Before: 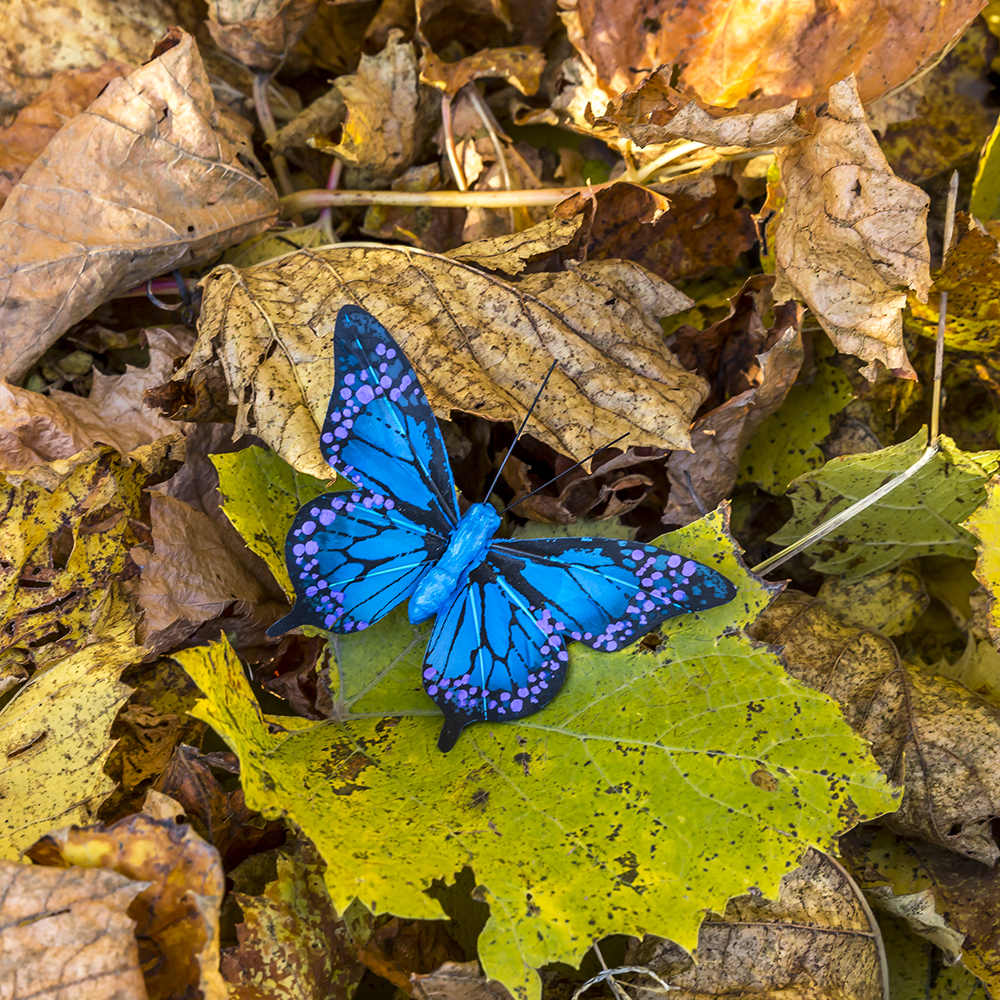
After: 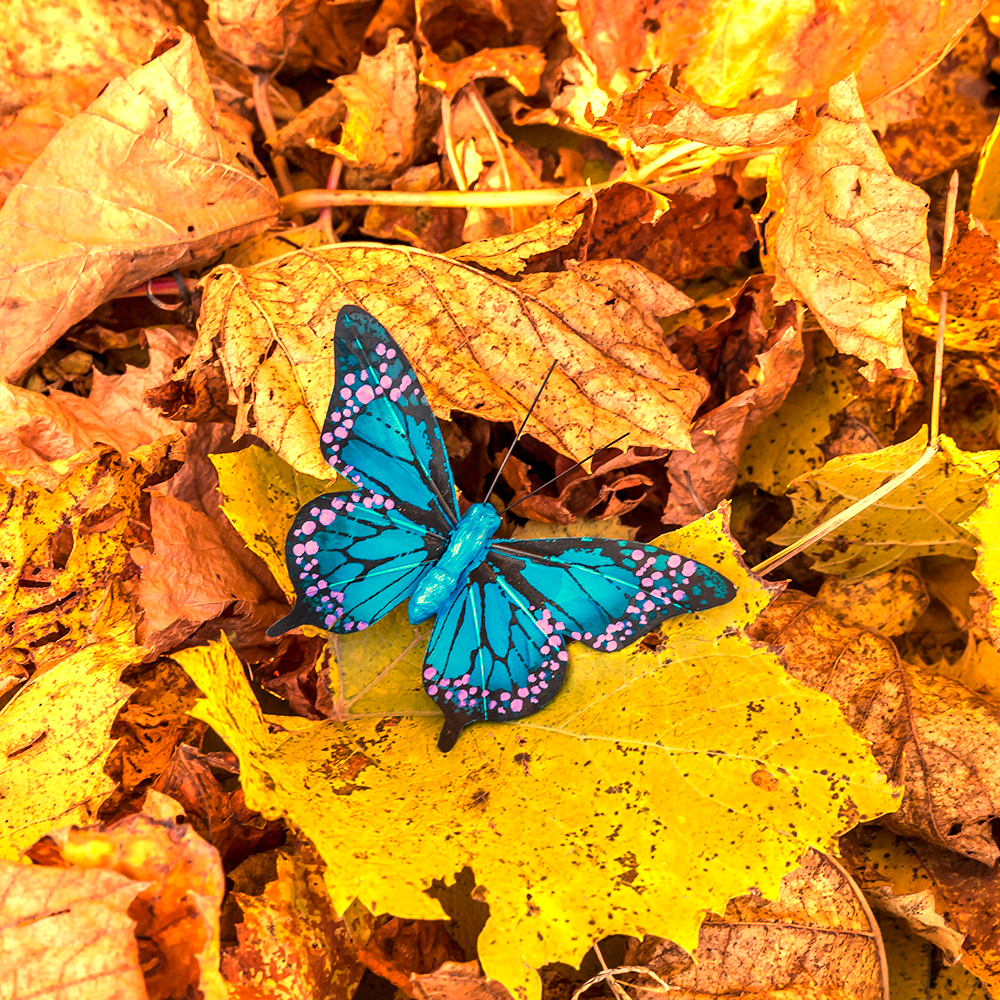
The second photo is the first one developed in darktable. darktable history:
white balance: red 1.467, blue 0.684
exposure: black level correction 0, exposure 0.6 EV, compensate exposure bias true, compensate highlight preservation false
